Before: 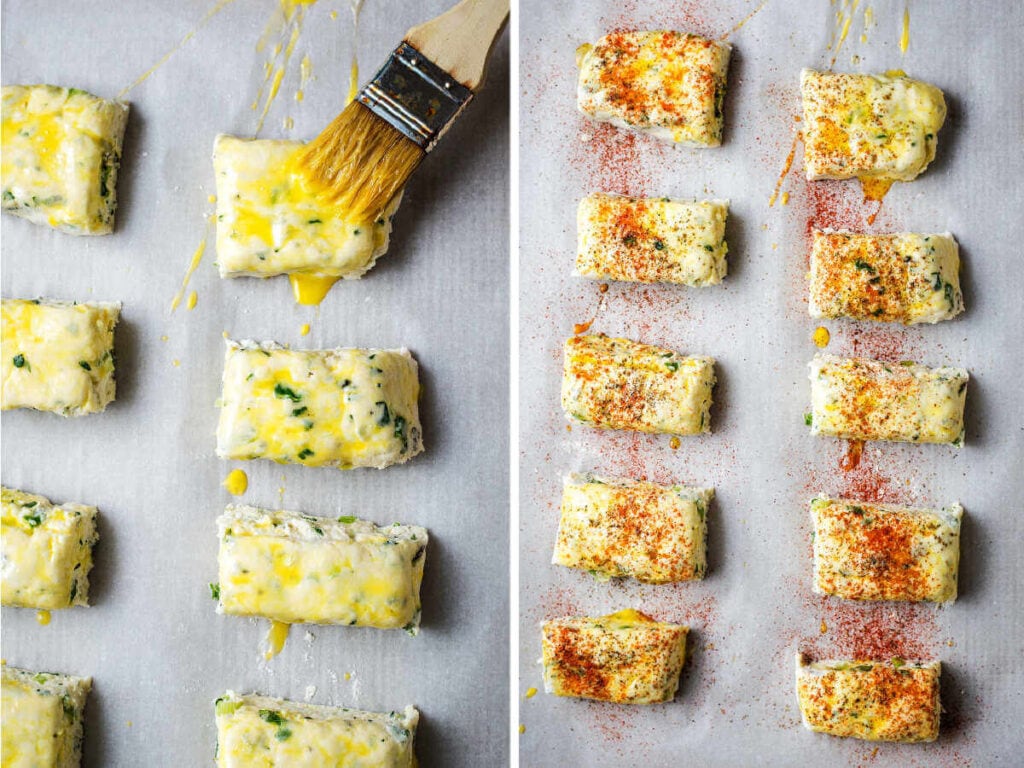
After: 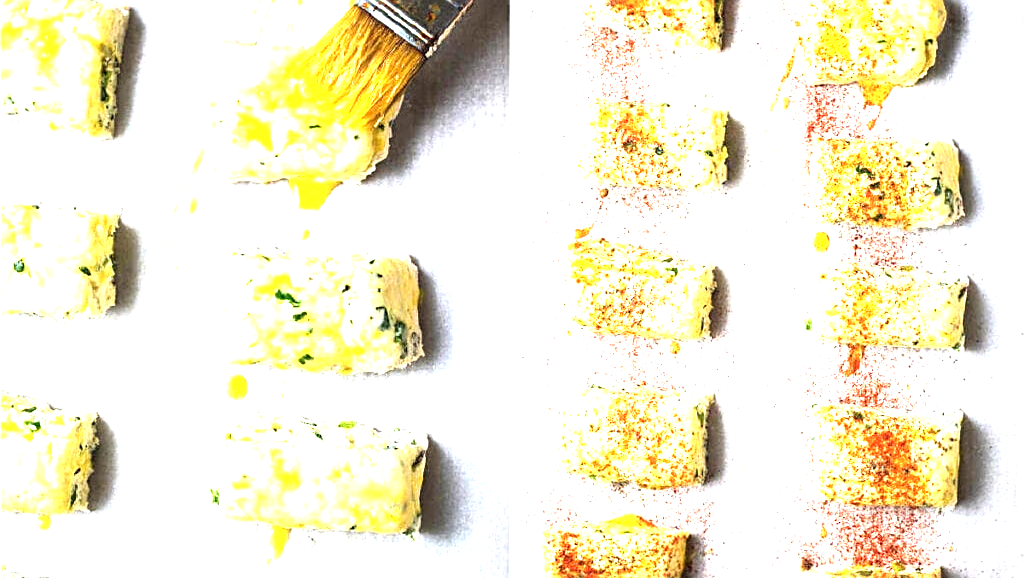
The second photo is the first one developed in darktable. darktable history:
crop and rotate: top 12.494%, bottom 12.193%
sharpen: on, module defaults
exposure: black level correction 0, exposure 1.631 EV, compensate highlight preservation false
contrast equalizer: octaves 7, y [[0.6 ×6], [0.55 ×6], [0 ×6], [0 ×6], [0 ×6]], mix -0.31
